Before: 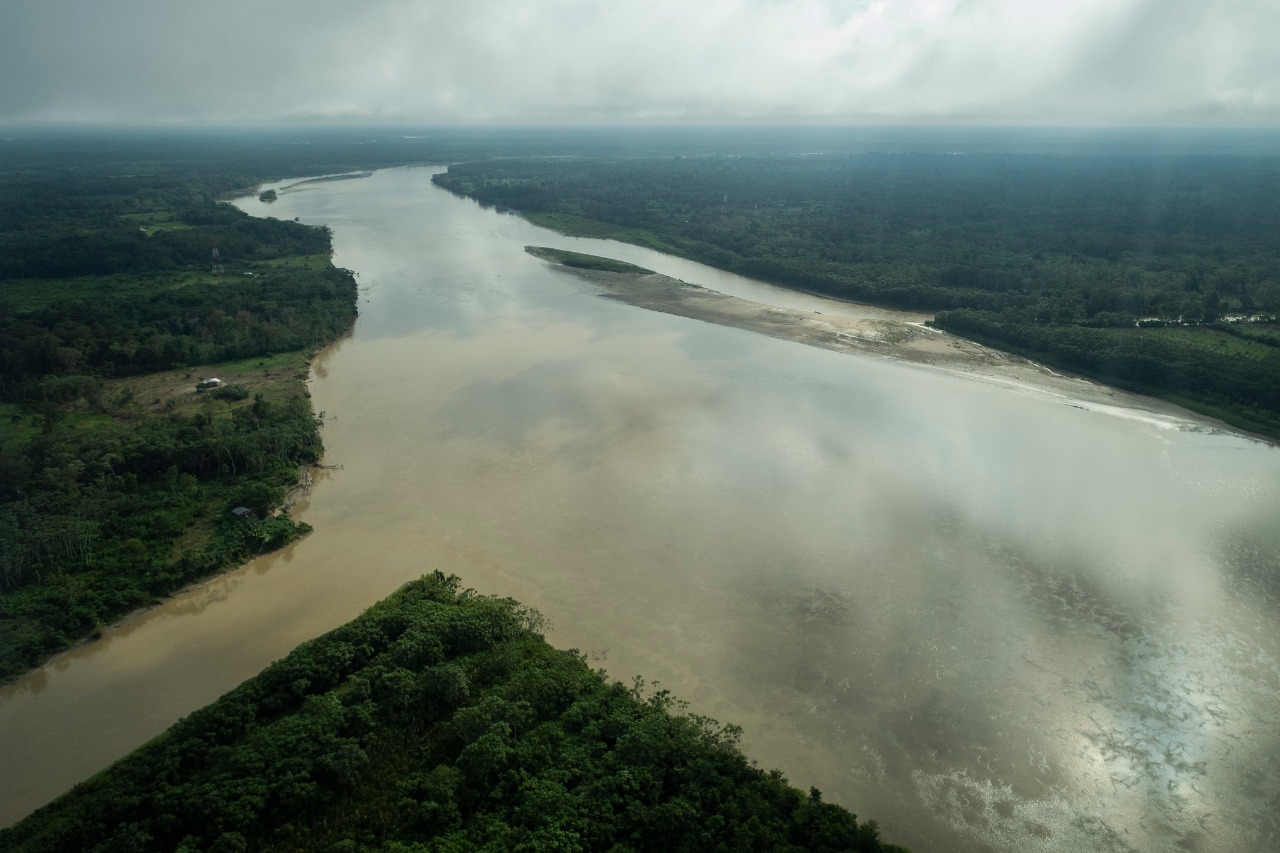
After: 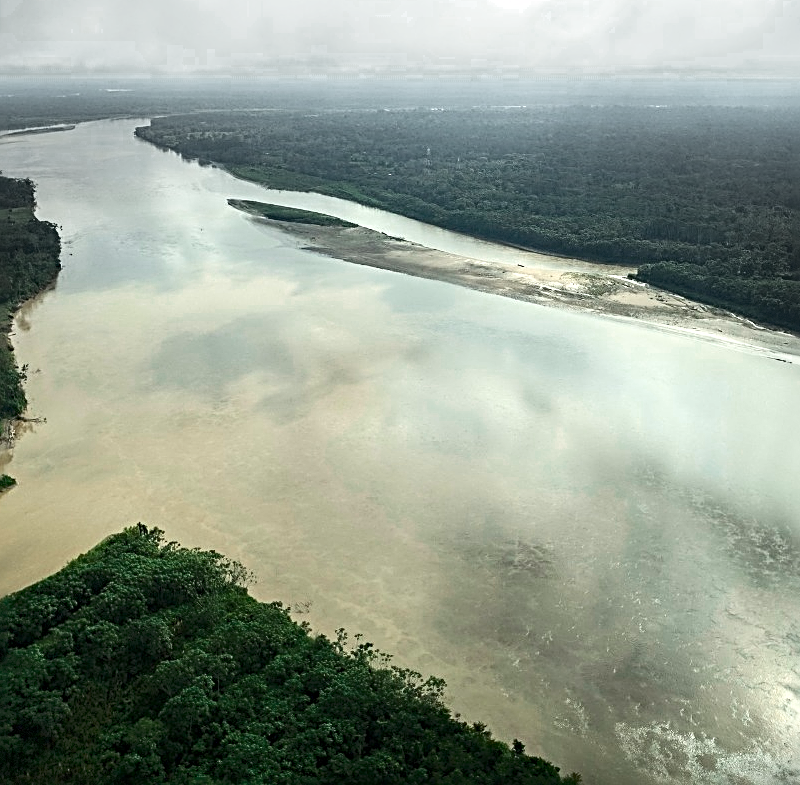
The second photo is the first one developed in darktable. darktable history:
vignetting: fall-off start 97.24%, brightness -0.269, center (-0.023, 0.399), width/height ratio 1.182, dithering 8-bit output
exposure: exposure 0.939 EV, compensate highlight preservation false
sharpen: radius 2.819, amount 0.727
crop and rotate: left 23.214%, top 5.642%, right 14.284%, bottom 2.289%
color zones: curves: ch0 [(0, 0.5) (0.125, 0.4) (0.25, 0.5) (0.375, 0.4) (0.5, 0.4) (0.625, 0.6) (0.75, 0.6) (0.875, 0.5)]; ch1 [(0, 0.35) (0.125, 0.45) (0.25, 0.35) (0.375, 0.35) (0.5, 0.35) (0.625, 0.35) (0.75, 0.45) (0.875, 0.35)]; ch2 [(0, 0.6) (0.125, 0.5) (0.25, 0.5) (0.375, 0.6) (0.5, 0.6) (0.625, 0.5) (0.75, 0.5) (0.875, 0.5)]
contrast brightness saturation: contrast 0.128, brightness -0.049, saturation 0.156
shadows and highlights: shadows 62.39, white point adjustment 0.485, highlights -34, compress 83.55%
haze removal: compatibility mode true, adaptive false
